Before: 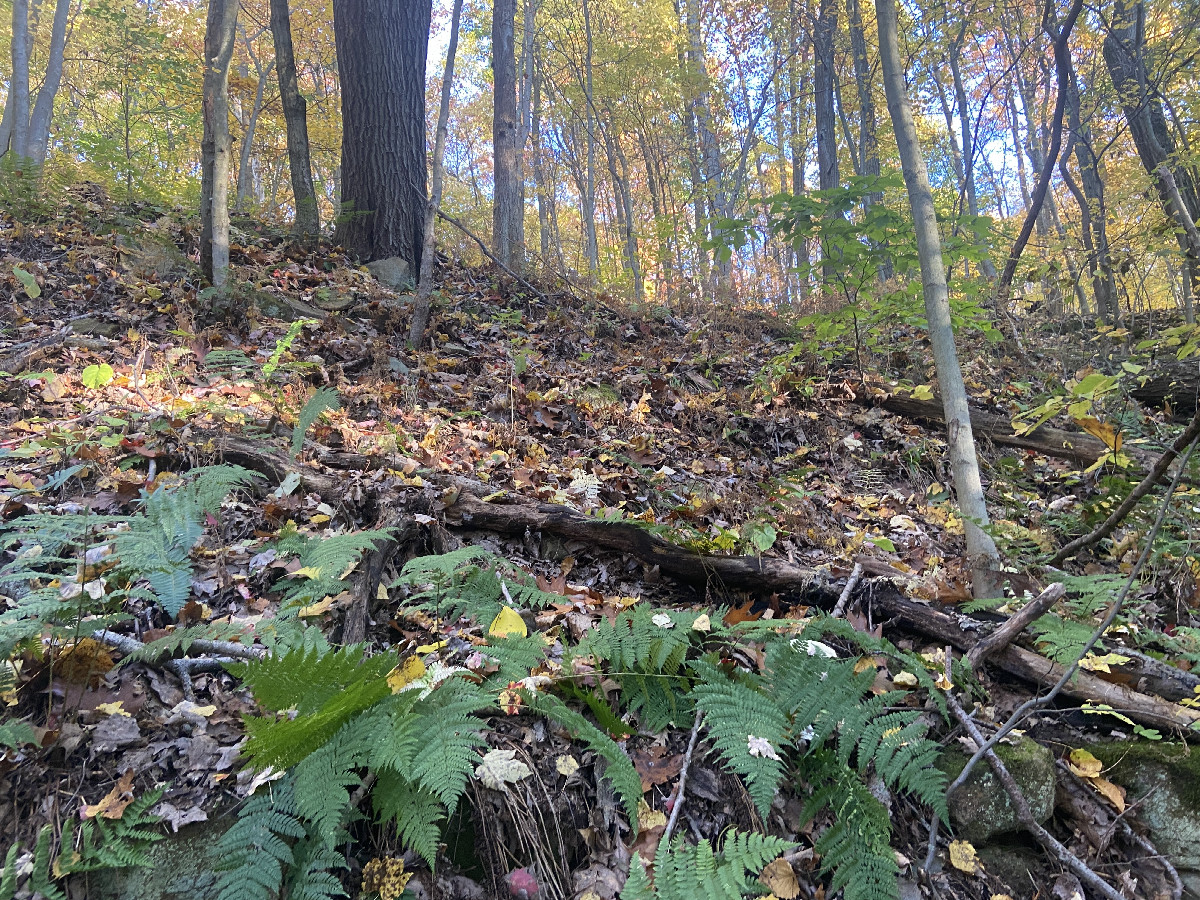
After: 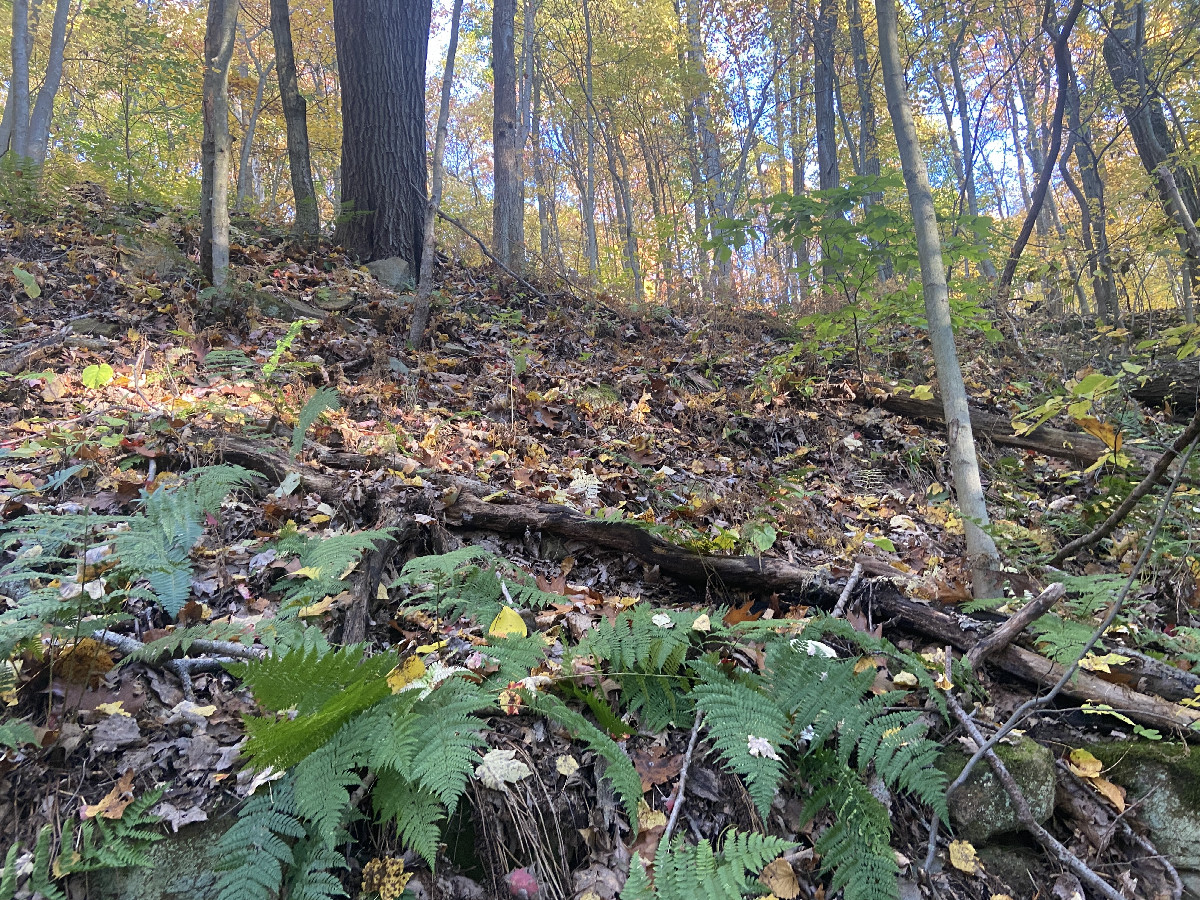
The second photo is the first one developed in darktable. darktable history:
white balance: emerald 1
shadows and highlights: highlights color adjustment 0%, soften with gaussian
